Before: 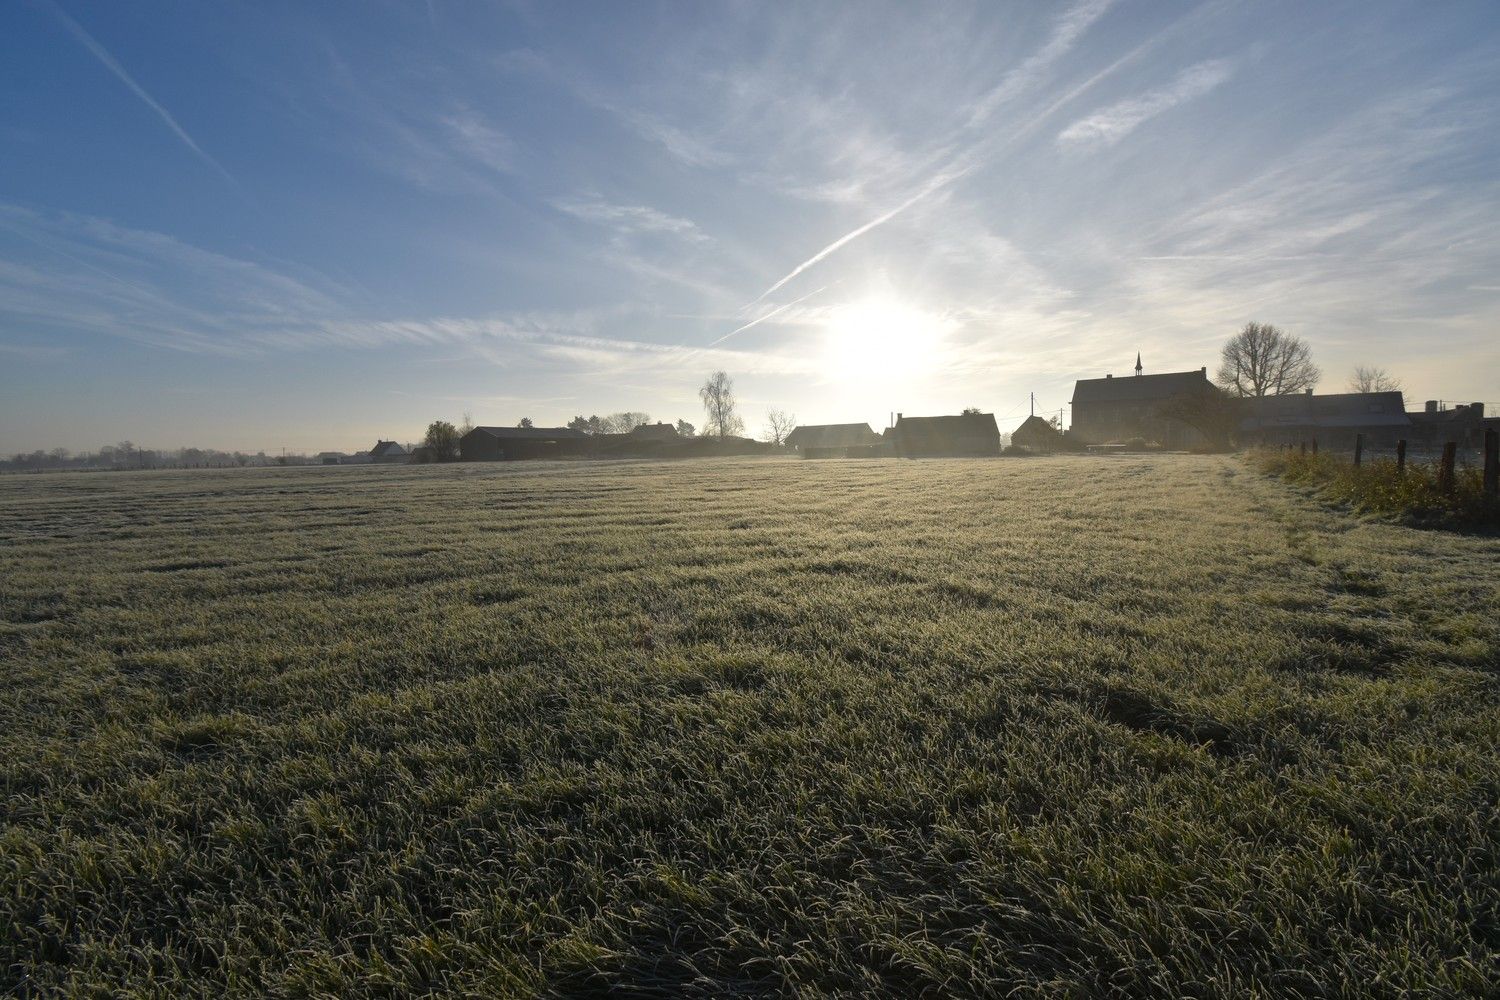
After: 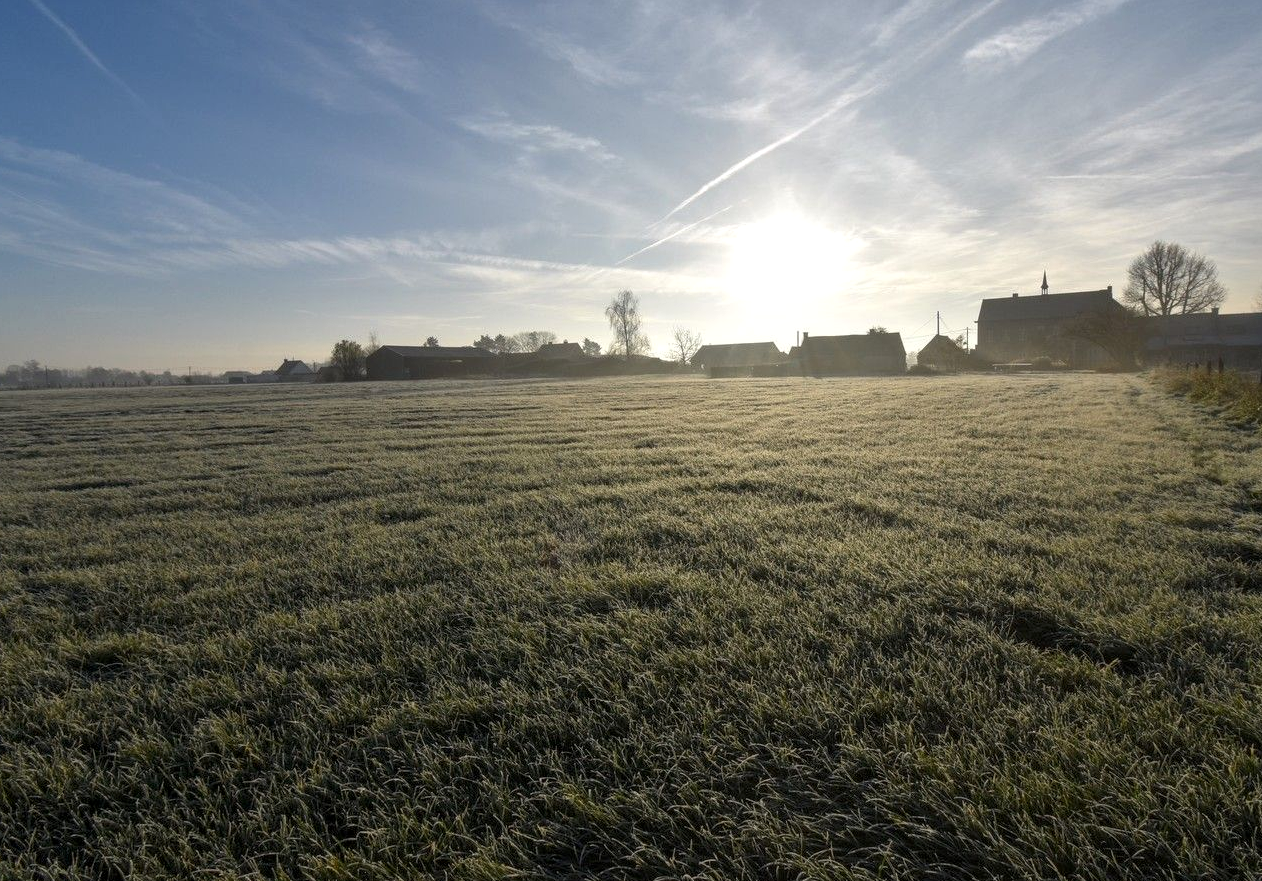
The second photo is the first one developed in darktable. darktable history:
crop: left 6.297%, top 8.186%, right 9.538%, bottom 3.704%
local contrast: on, module defaults
